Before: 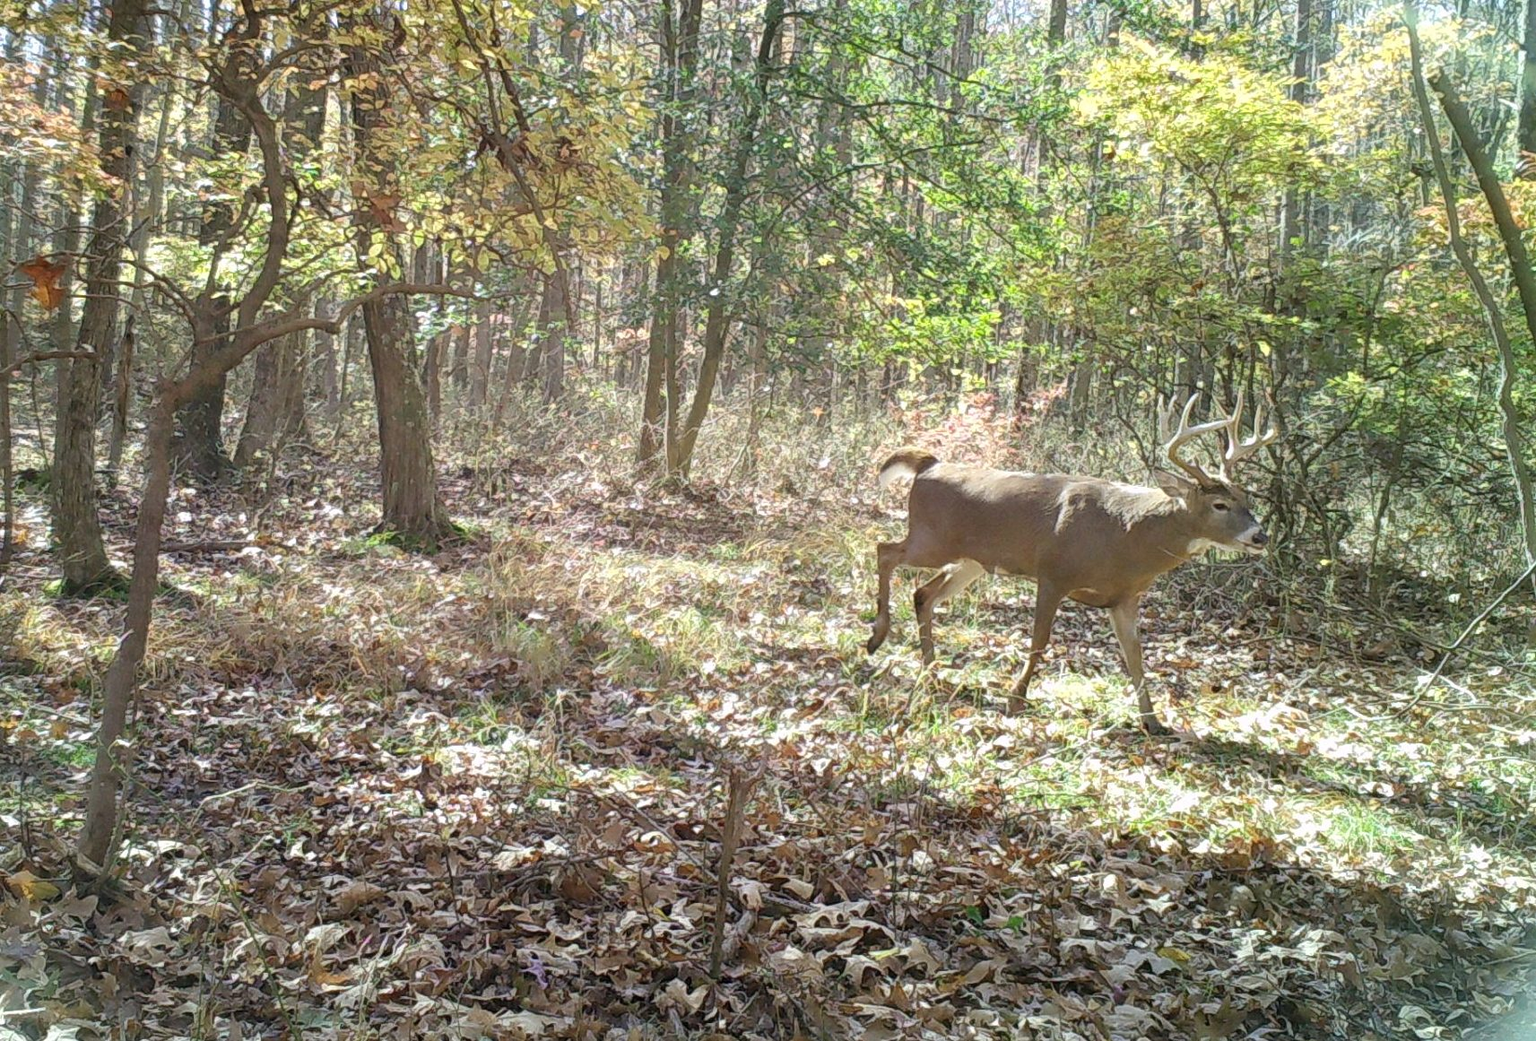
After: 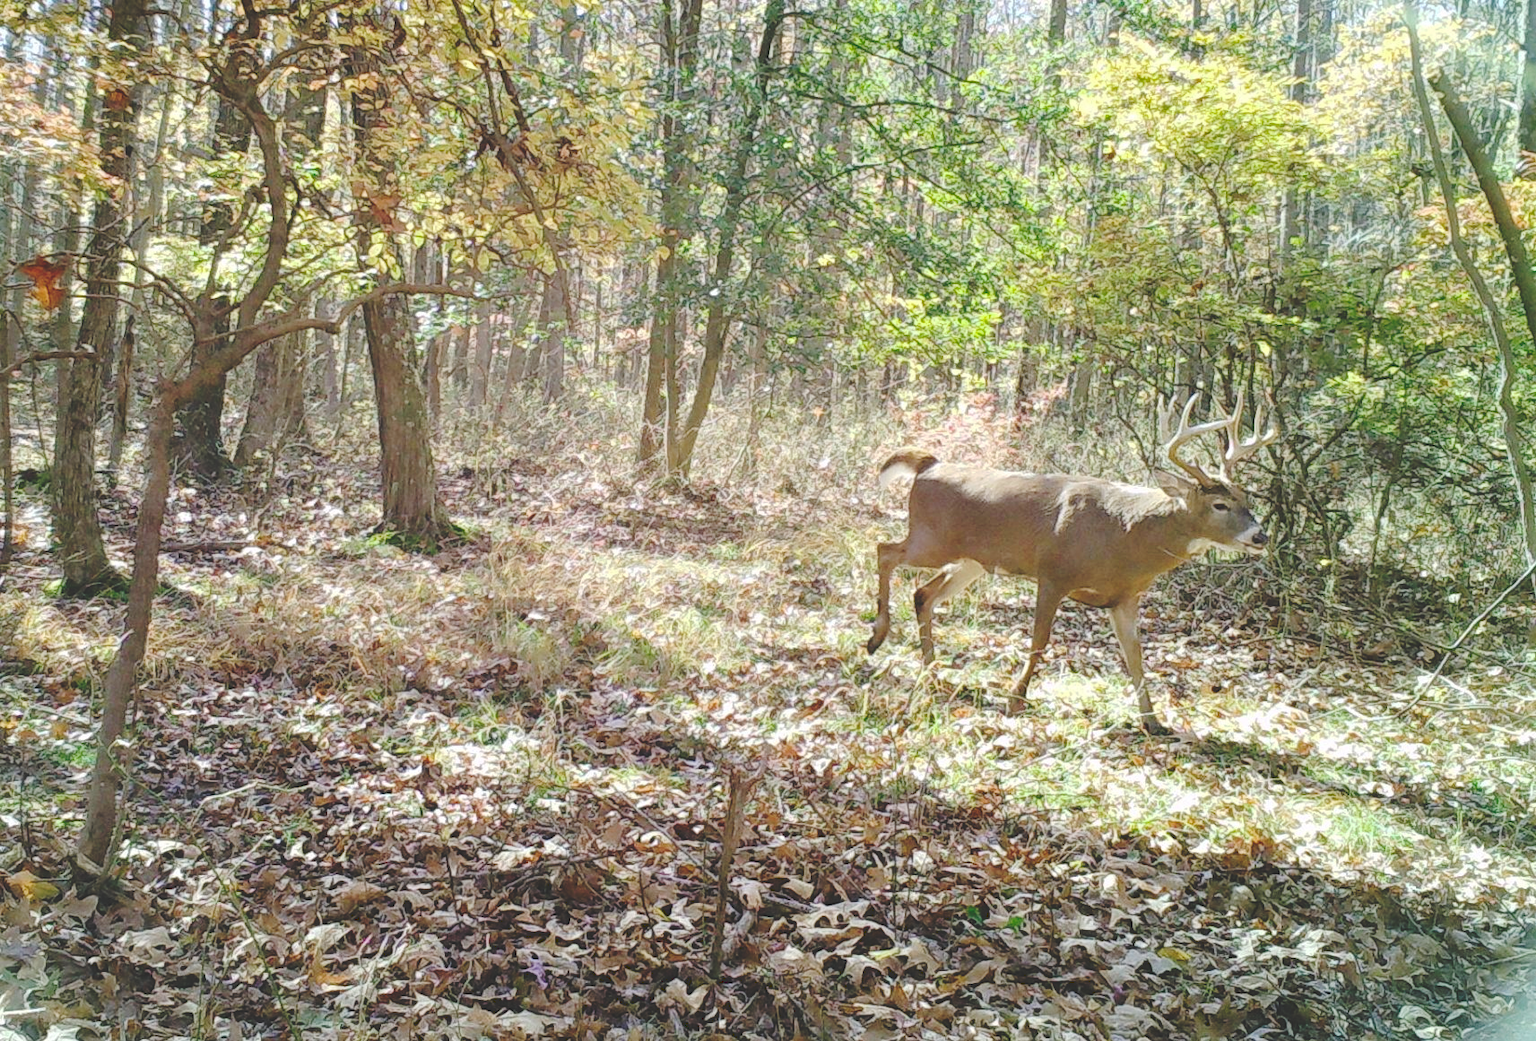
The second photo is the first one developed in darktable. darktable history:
contrast brightness saturation: saturation 0.13
tone curve: curves: ch0 [(0, 0) (0.003, 0.177) (0.011, 0.177) (0.025, 0.176) (0.044, 0.178) (0.069, 0.186) (0.1, 0.194) (0.136, 0.203) (0.177, 0.223) (0.224, 0.255) (0.277, 0.305) (0.335, 0.383) (0.399, 0.467) (0.468, 0.546) (0.543, 0.616) (0.623, 0.694) (0.709, 0.764) (0.801, 0.834) (0.898, 0.901) (1, 1)], preserve colors none
